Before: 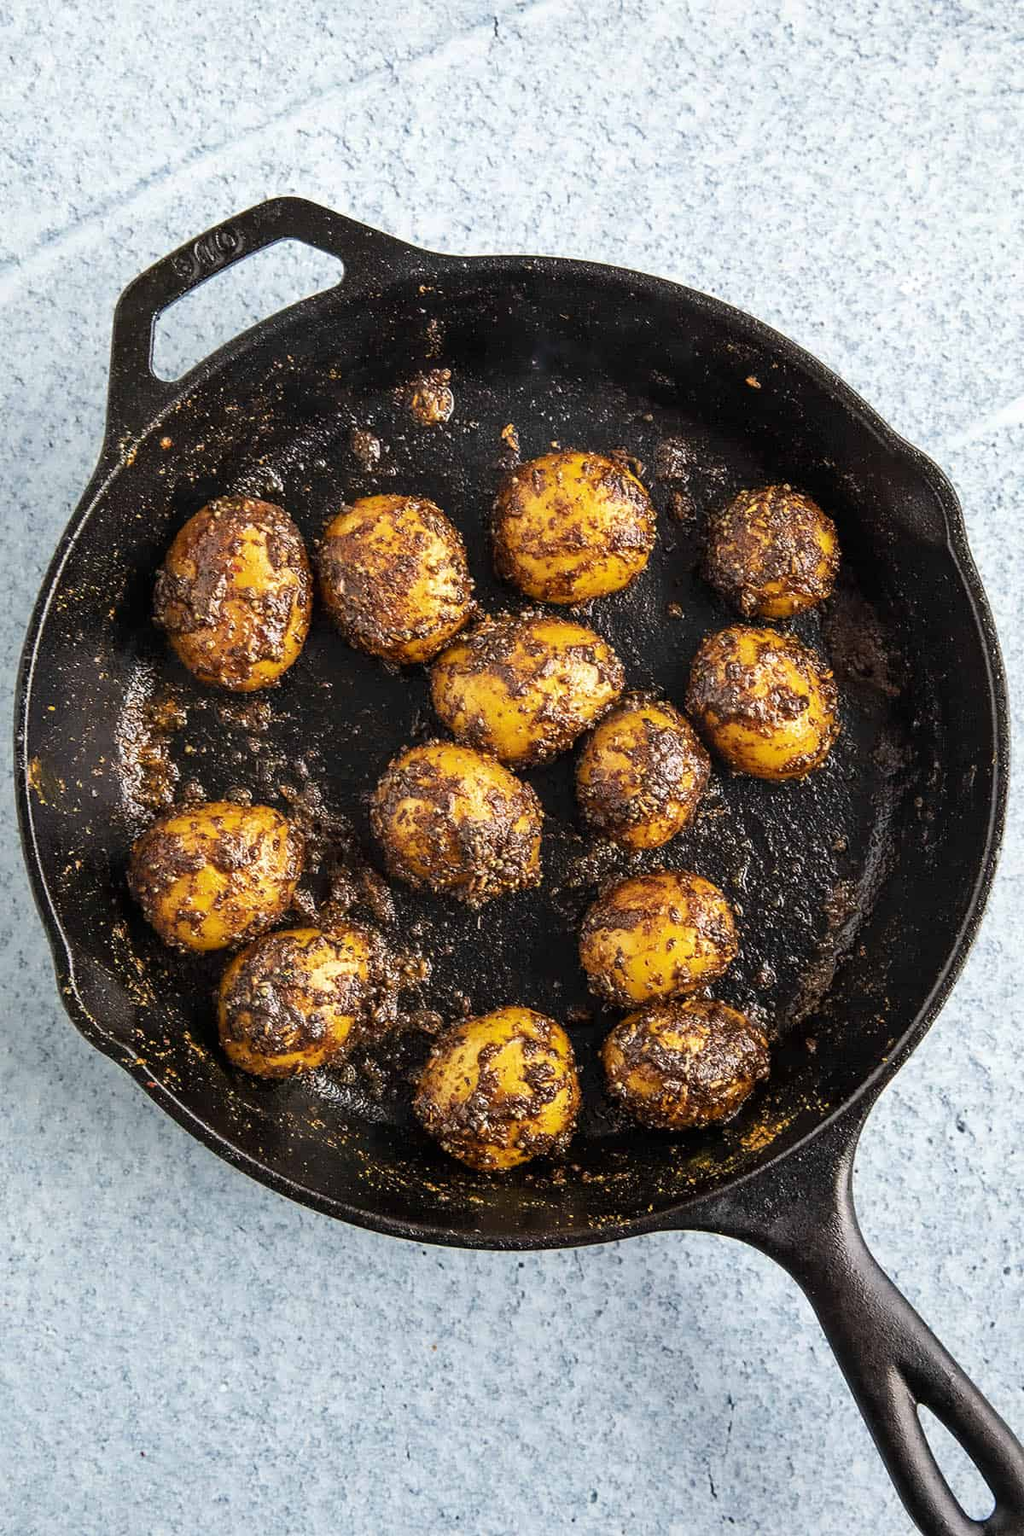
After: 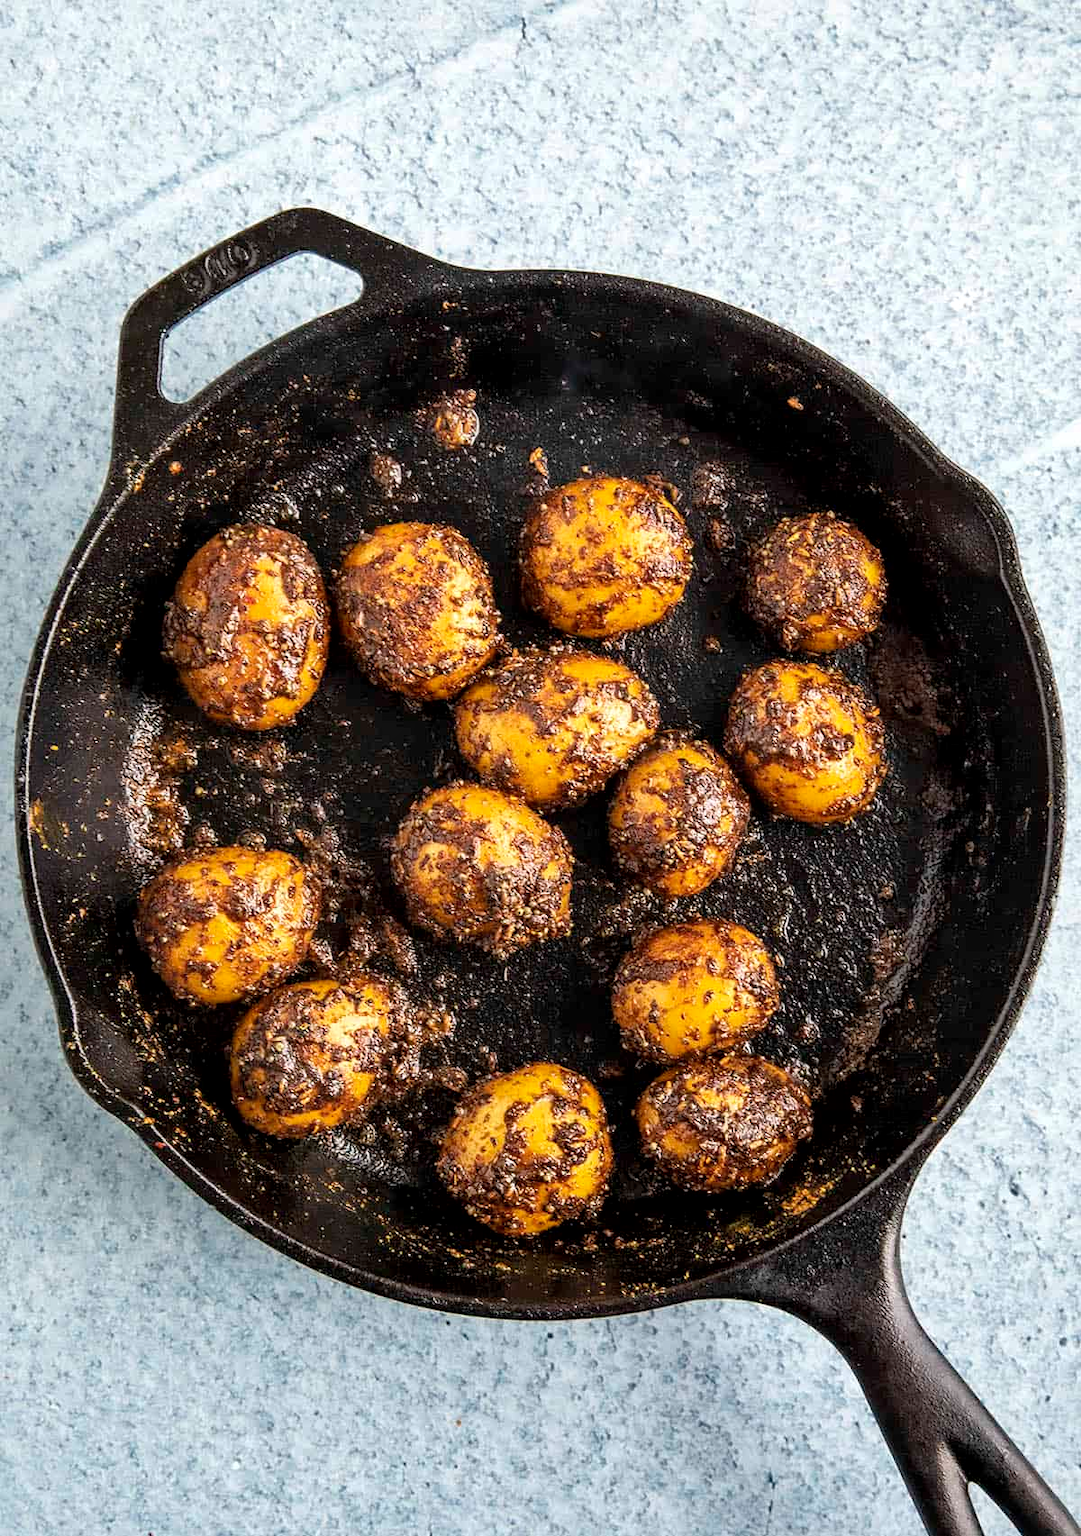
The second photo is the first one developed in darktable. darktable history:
local contrast: mode bilateral grid, contrast 19, coarseness 50, detail 132%, midtone range 0.2
crop and rotate: top 0.009%, bottom 5.224%
